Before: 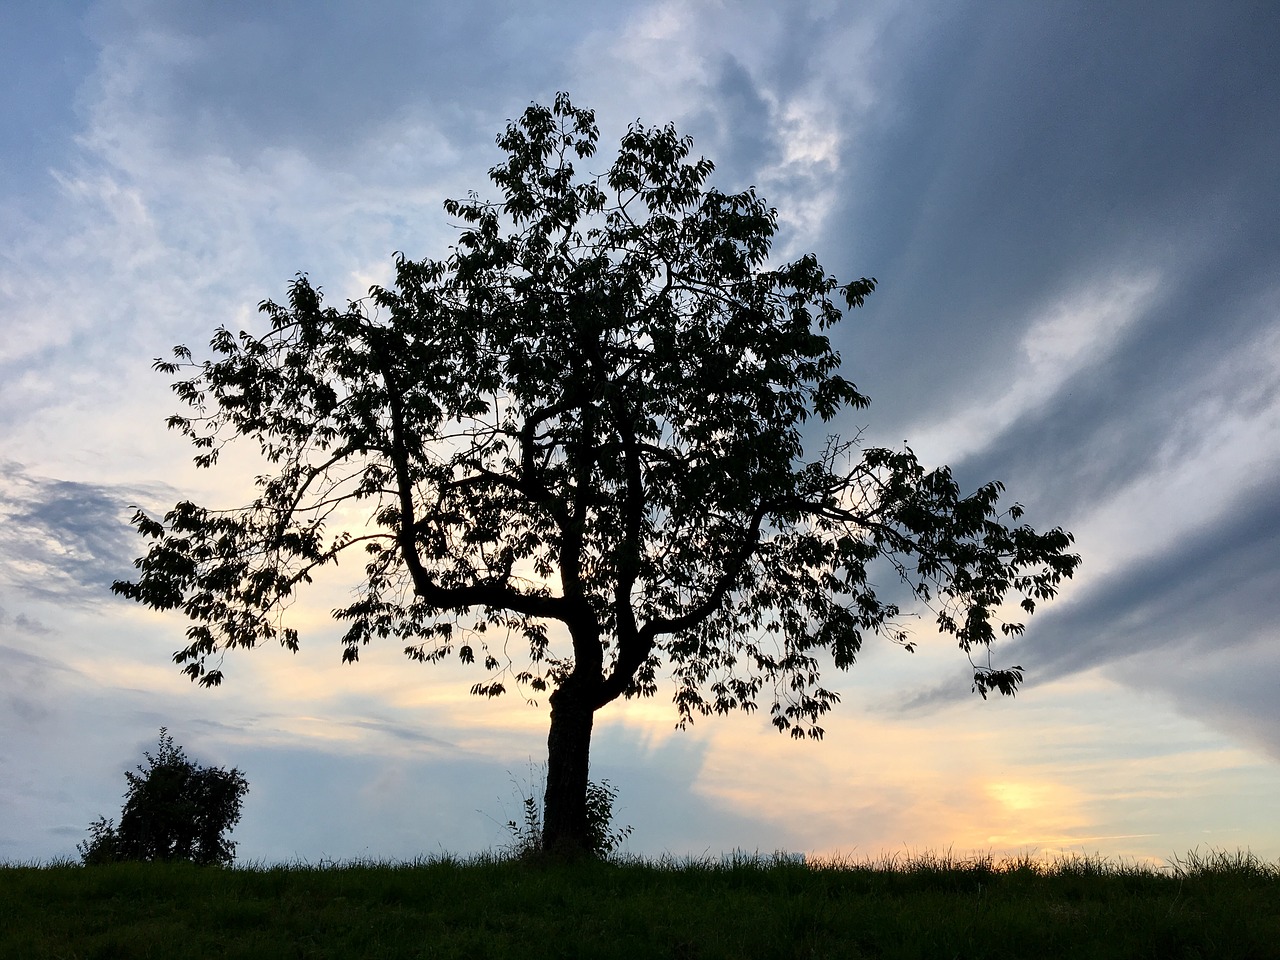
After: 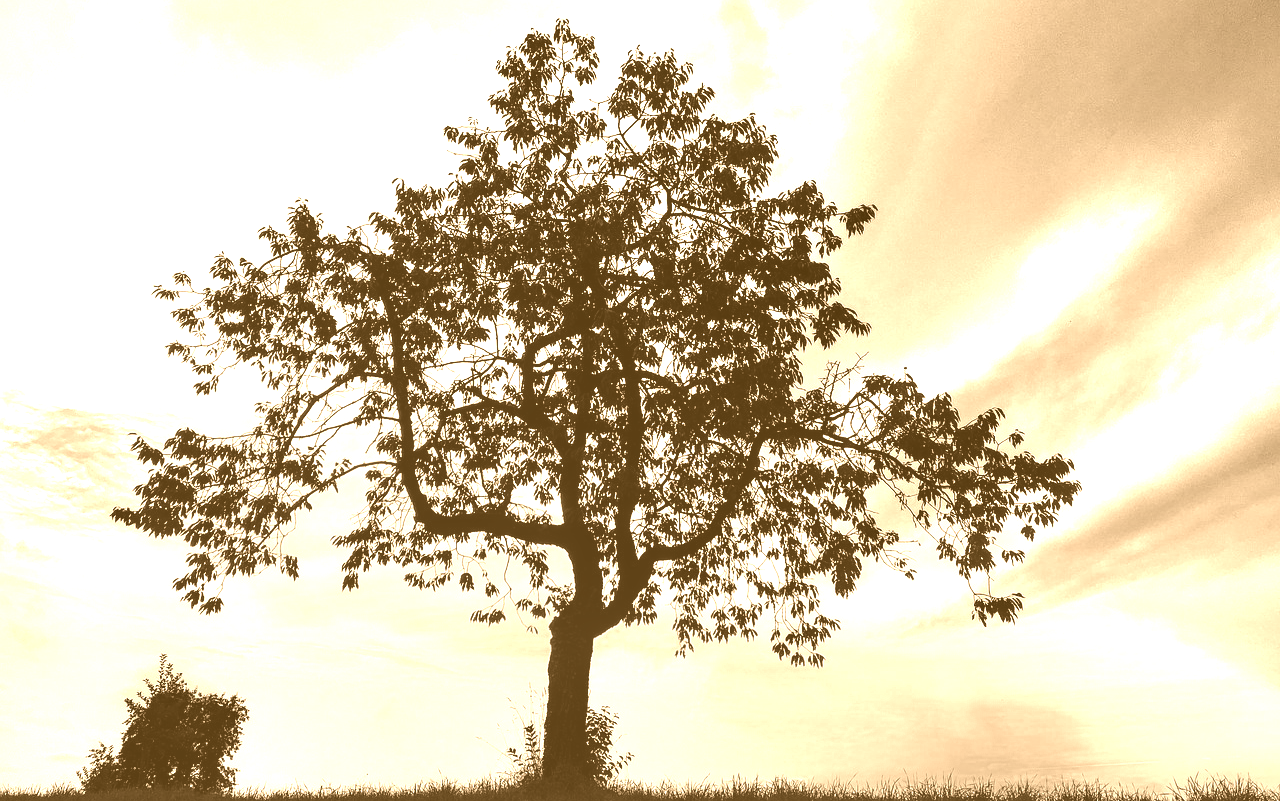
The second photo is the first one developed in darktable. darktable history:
local contrast: detail 130%
colorize: hue 28.8°, source mix 100%
crop: top 7.625%, bottom 8.027%
color zones: curves: ch0 [(0.287, 0.048) (0.493, 0.484) (0.737, 0.816)]; ch1 [(0, 0) (0.143, 0) (0.286, 0) (0.429, 0) (0.571, 0) (0.714, 0) (0.857, 0)]
white balance: red 1.042, blue 1.17
